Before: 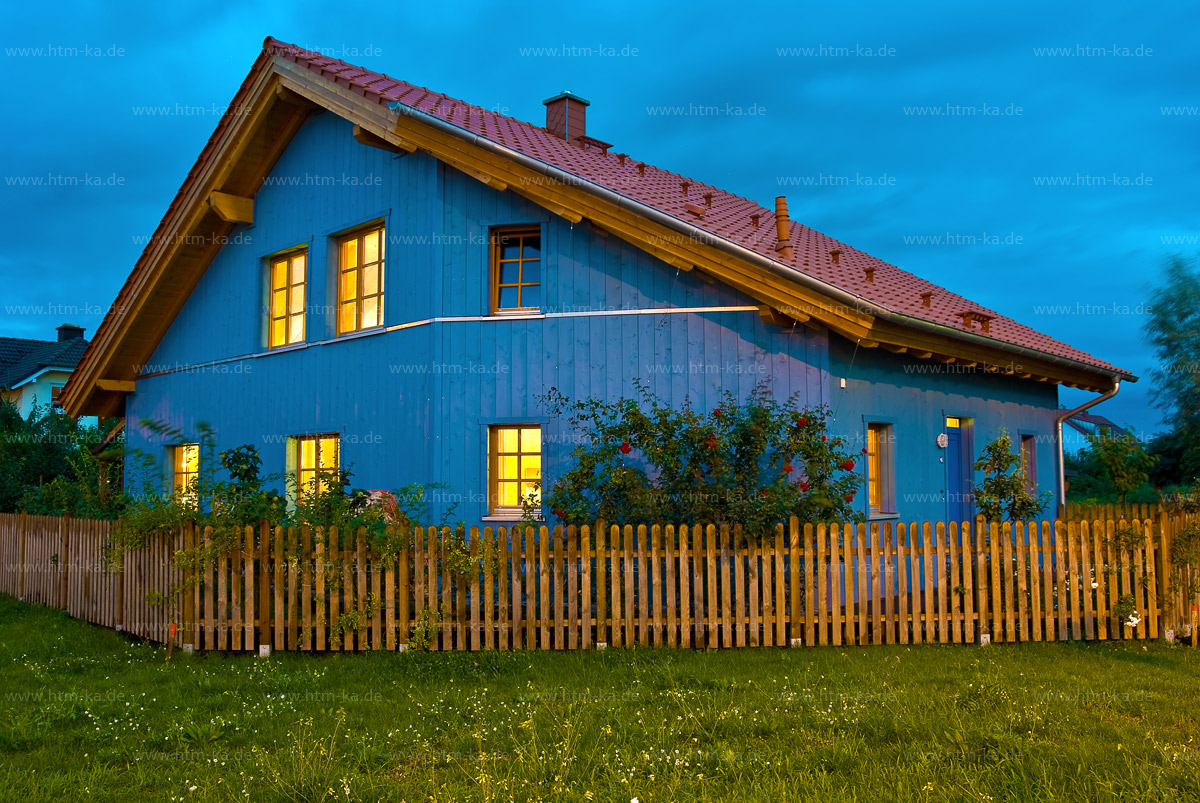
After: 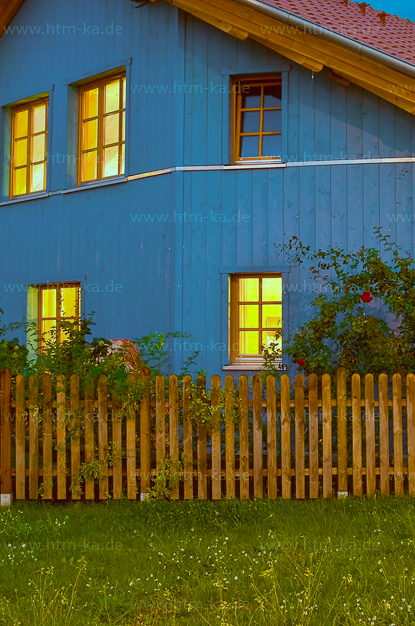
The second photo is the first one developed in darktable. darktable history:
crop and rotate: left 21.588%, top 18.97%, right 43.761%, bottom 2.997%
color correction: highlights a* -14.19, highlights b* -16.78, shadows a* 10.77, shadows b* 29.18
contrast equalizer: octaves 7, y [[0.5, 0.488, 0.462, 0.461, 0.491, 0.5], [0.5 ×6], [0.5 ×6], [0 ×6], [0 ×6]]
tone equalizer: edges refinement/feathering 500, mask exposure compensation -1.57 EV, preserve details no
shadows and highlights: on, module defaults
